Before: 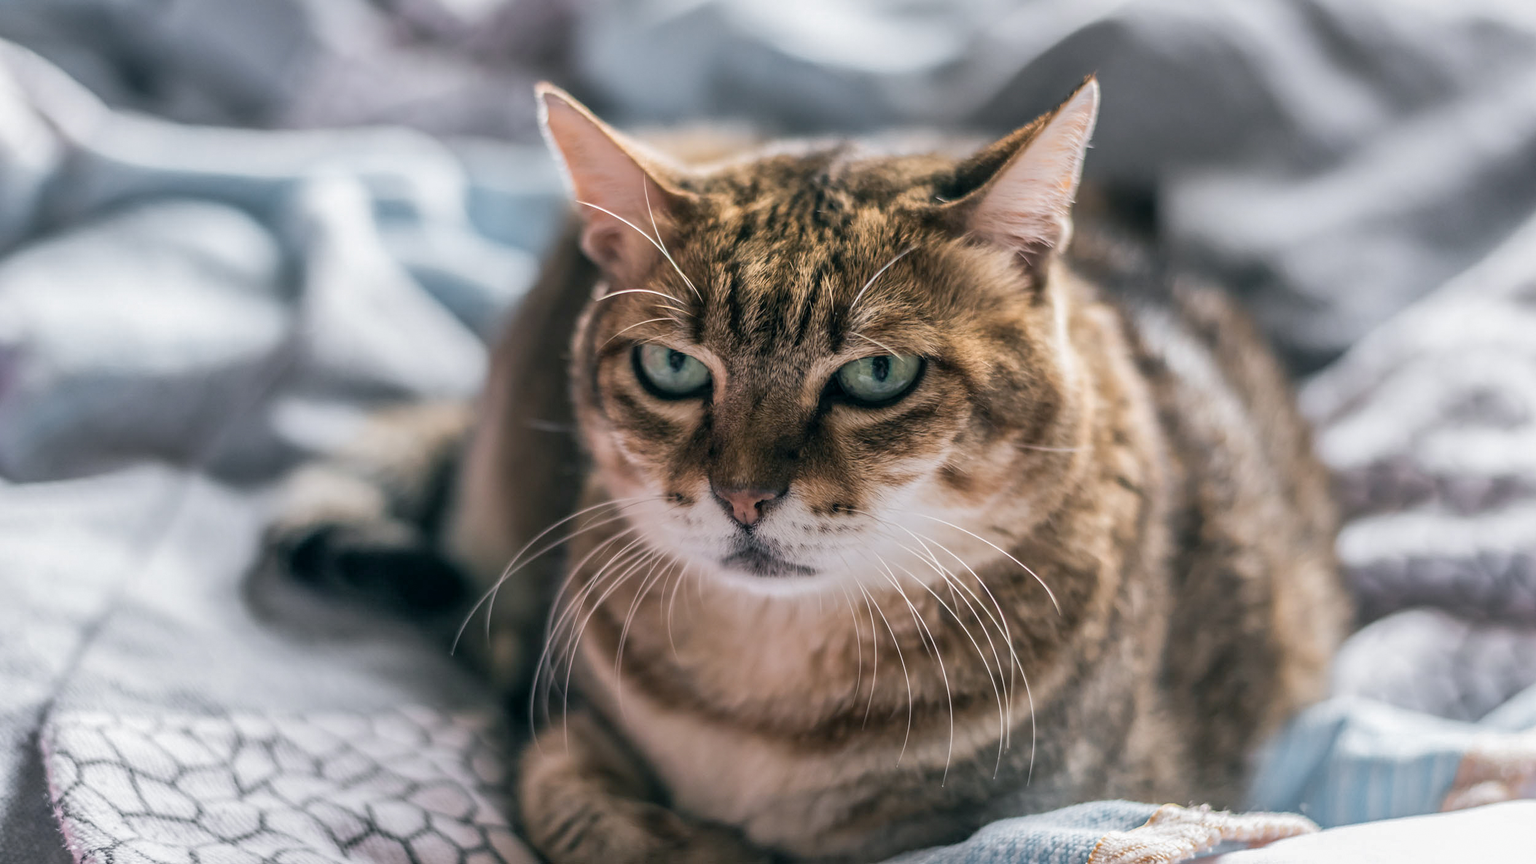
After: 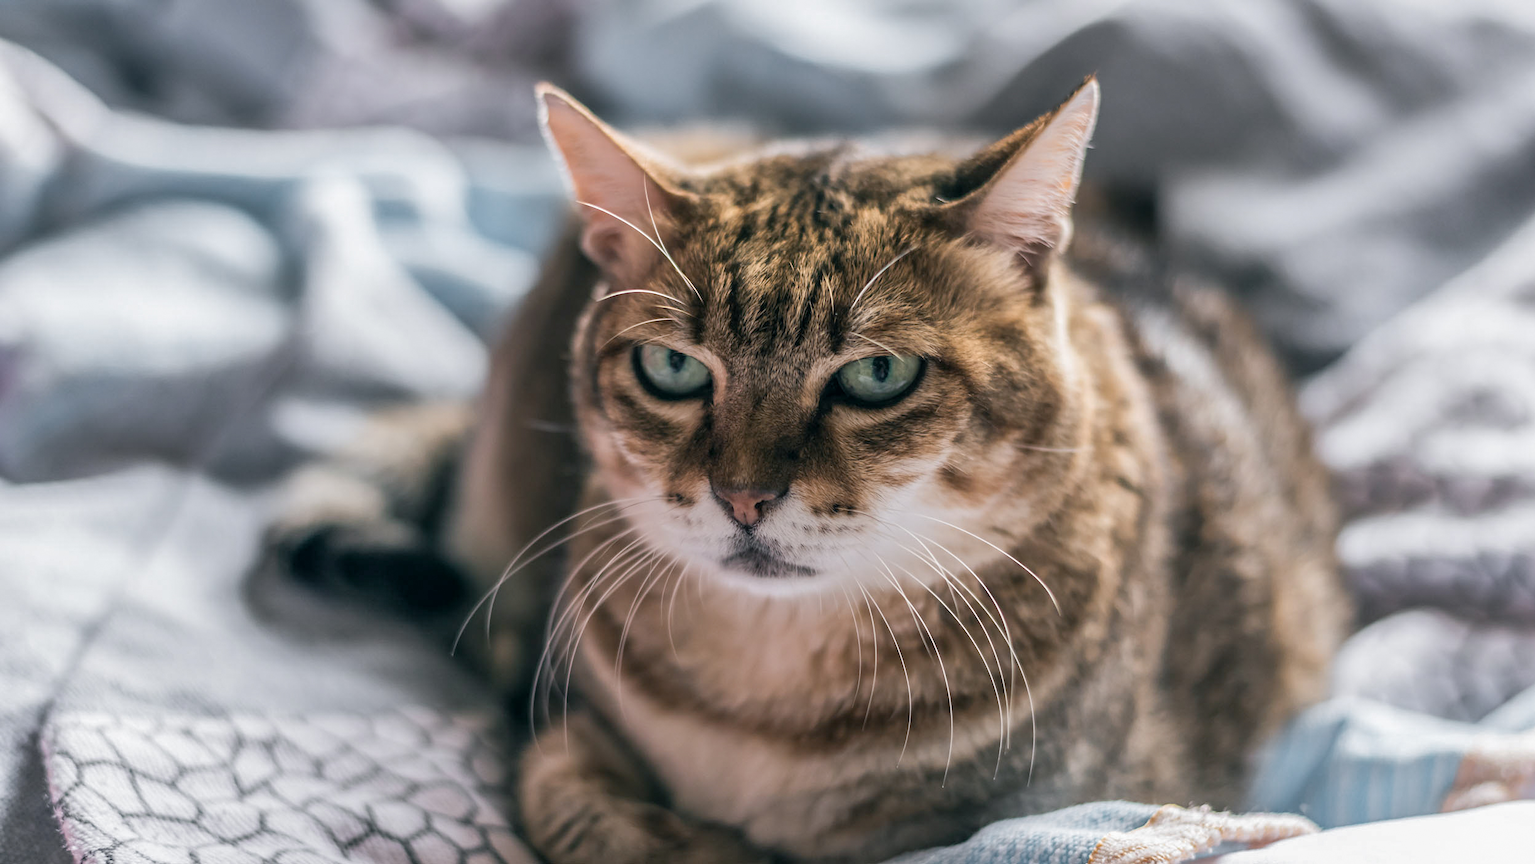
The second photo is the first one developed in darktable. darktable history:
sharpen: radius 5.28, amount 0.314, threshold 26.243
